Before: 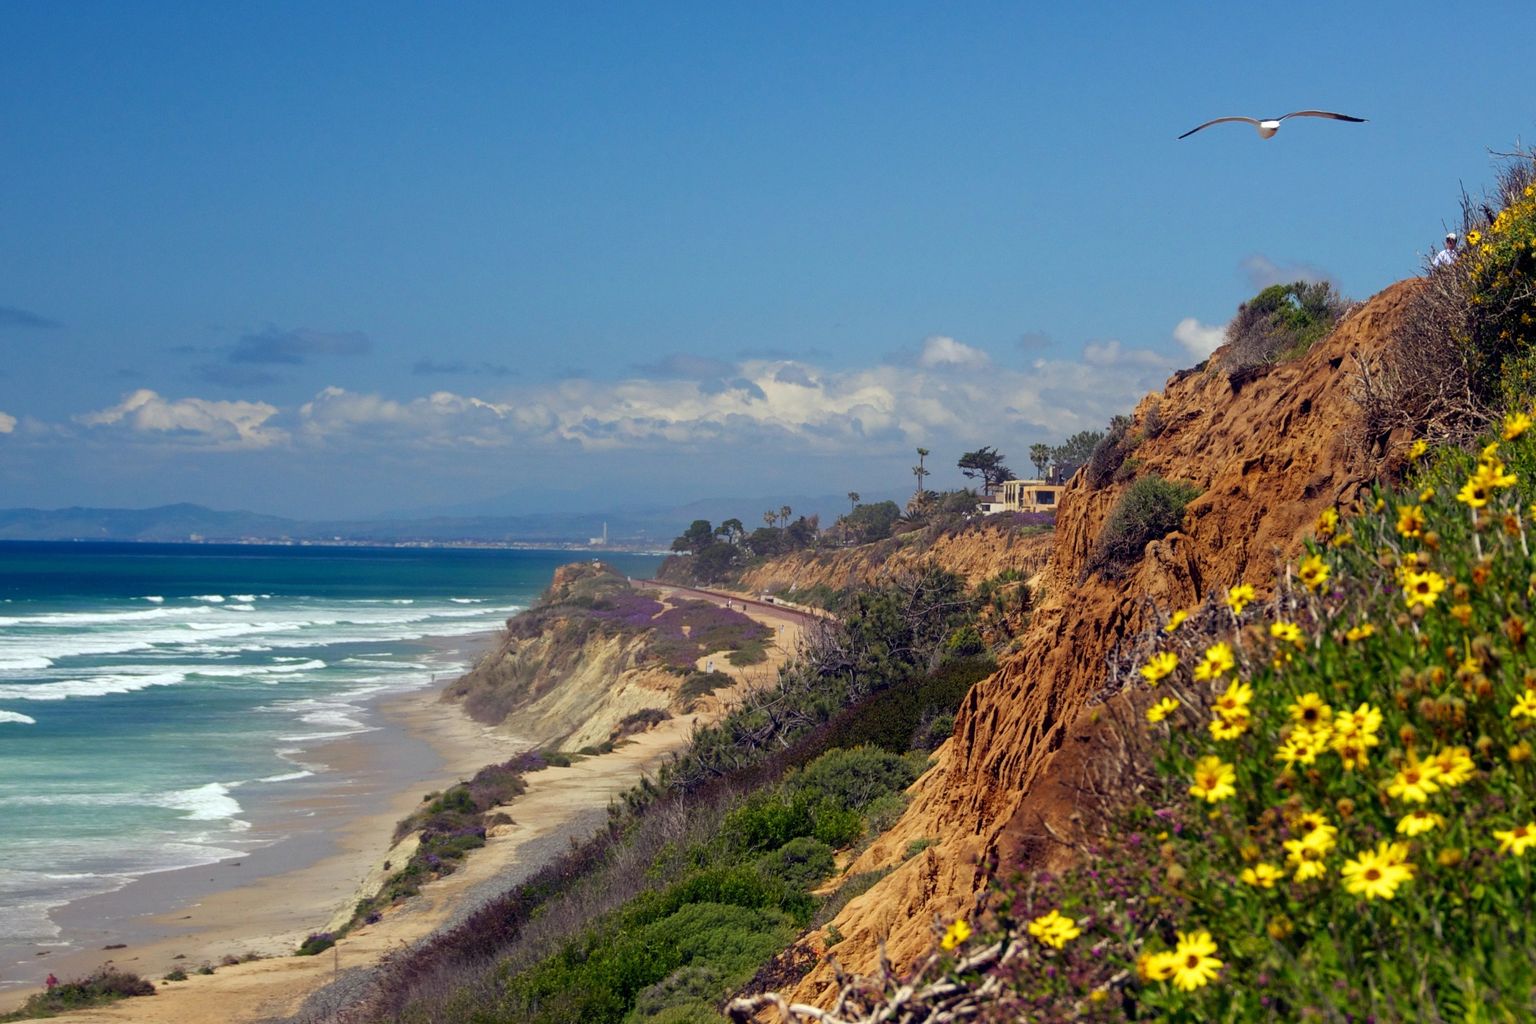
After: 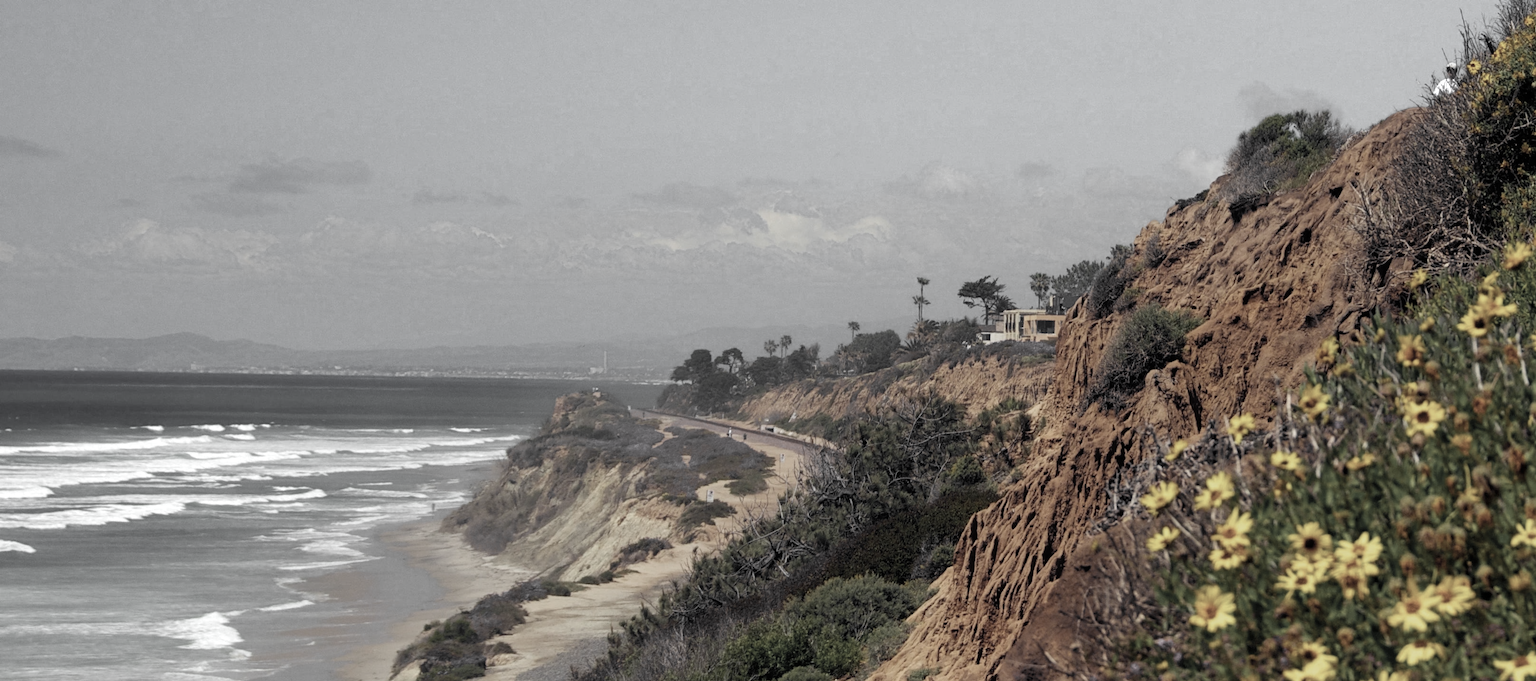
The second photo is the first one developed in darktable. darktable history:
color zones: curves: ch0 [(0, 0.613) (0.01, 0.613) (0.245, 0.448) (0.498, 0.529) (0.642, 0.665) (0.879, 0.777) (0.99, 0.613)]; ch1 [(0, 0.035) (0.121, 0.189) (0.259, 0.197) (0.415, 0.061) (0.589, 0.022) (0.732, 0.022) (0.857, 0.026) (0.991, 0.053)]
crop: top 16.727%, bottom 16.727%
